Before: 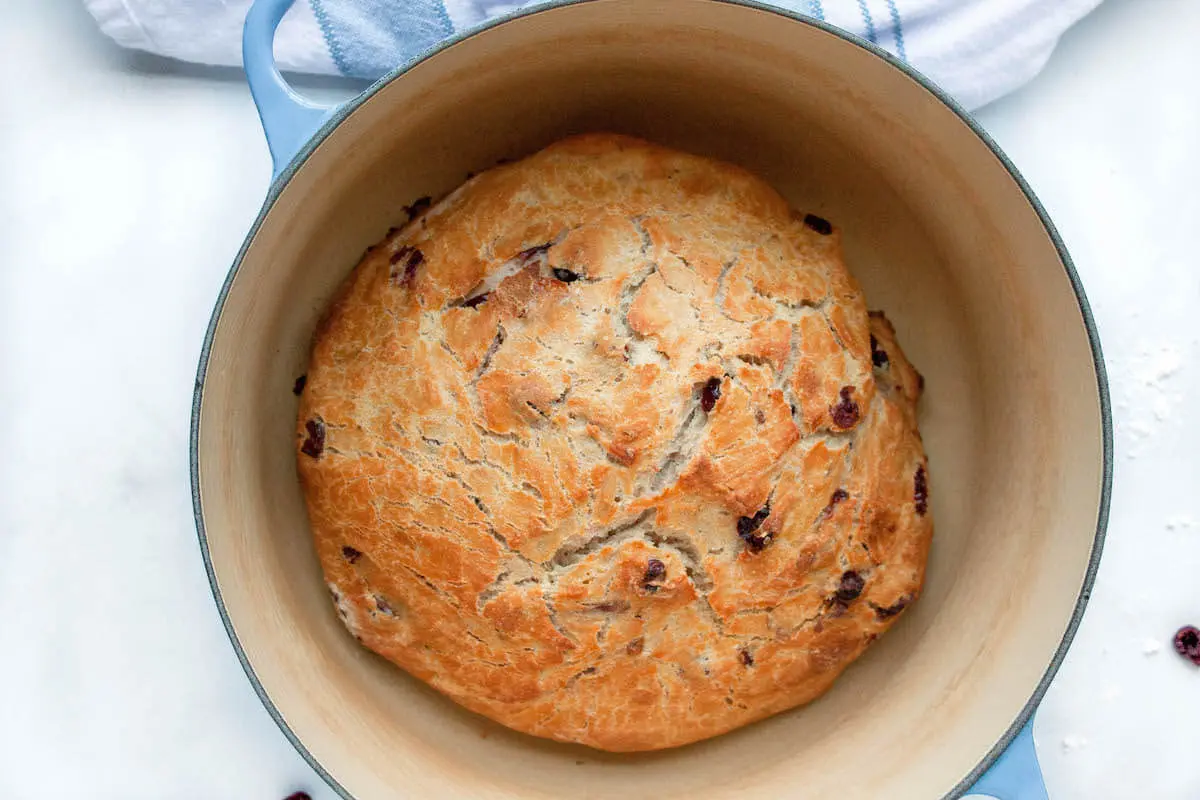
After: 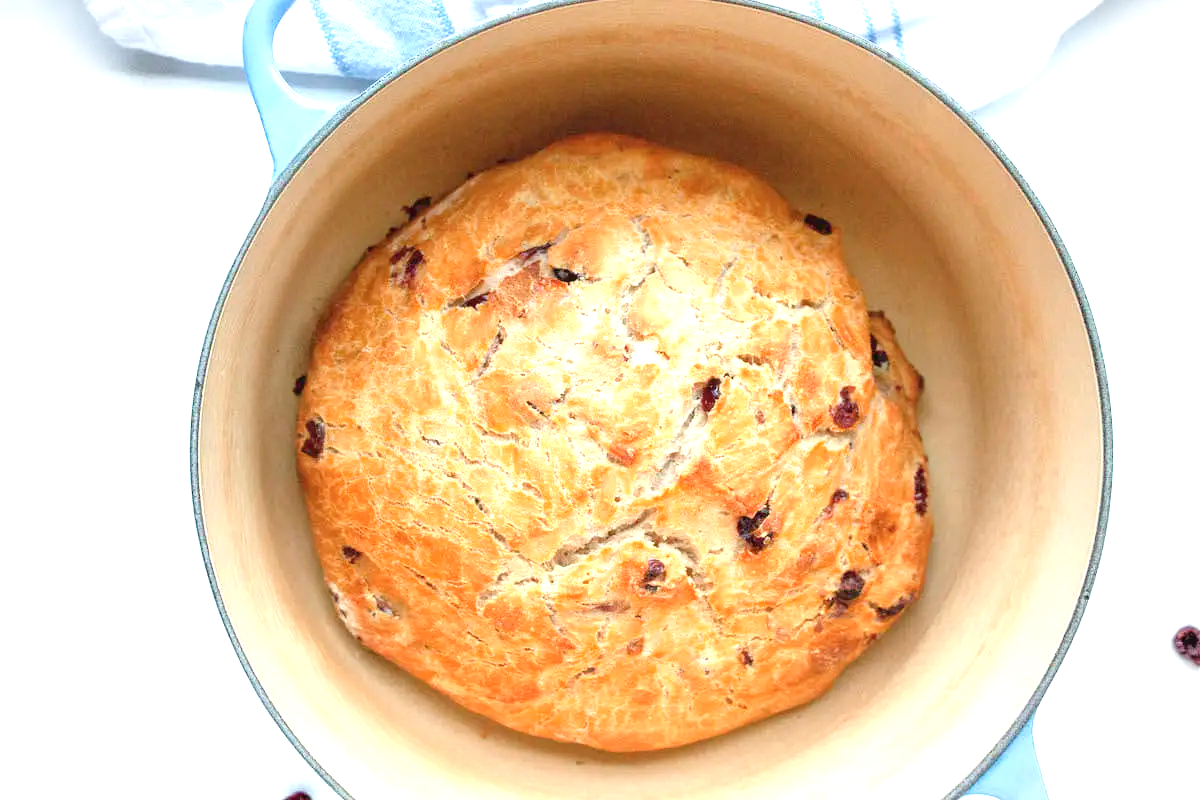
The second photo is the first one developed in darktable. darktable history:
color balance rgb: perceptual saturation grading › global saturation -0.31%, global vibrance -8%, contrast -13%, saturation formula JzAzBz (2021)
exposure: black level correction 0, exposure 1.45 EV, compensate exposure bias true, compensate highlight preservation false
vignetting: fall-off radius 60.92%
